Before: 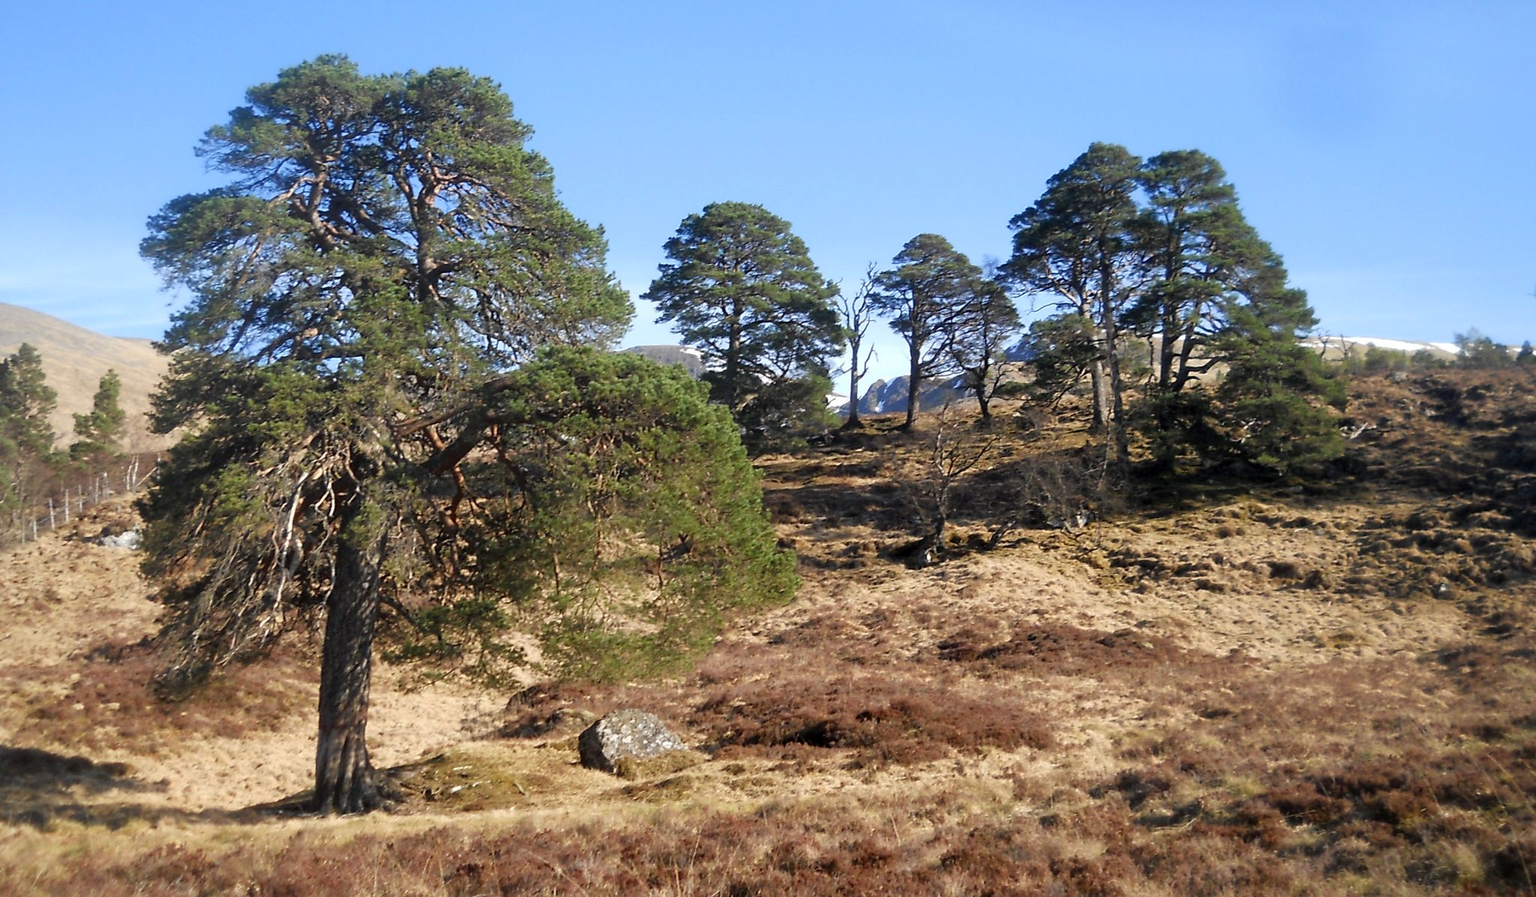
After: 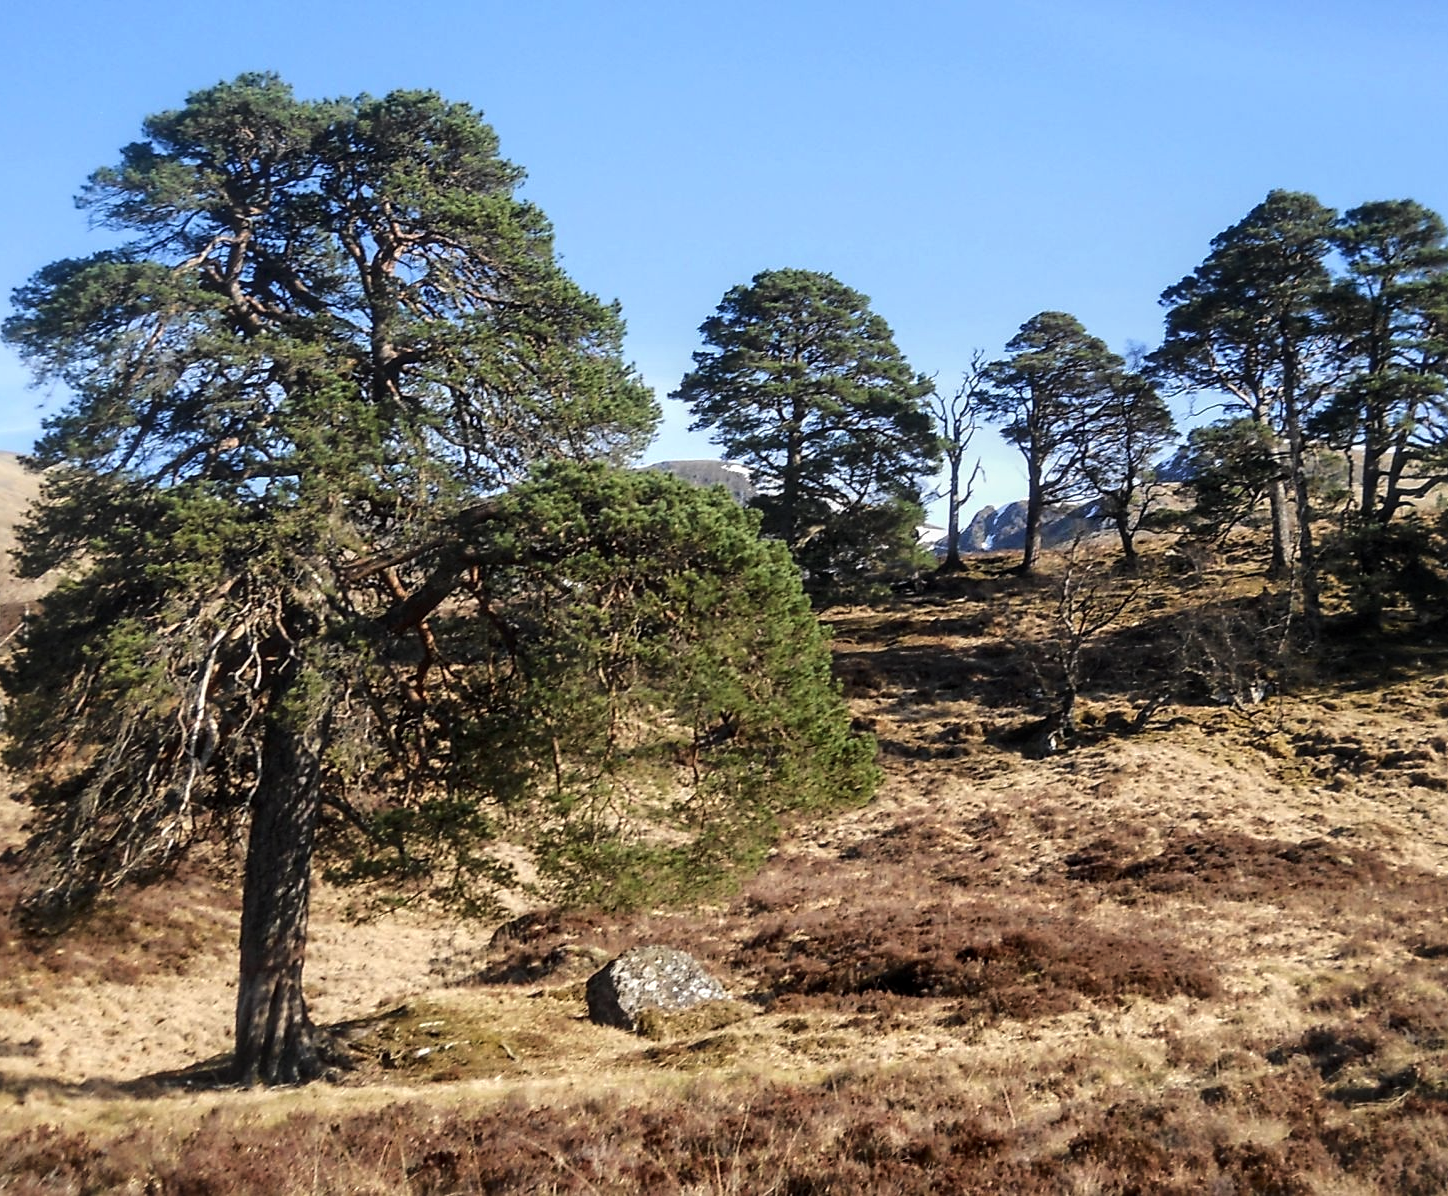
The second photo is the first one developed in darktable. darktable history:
exposure: black level correction -0.003, exposure 0.036 EV, compensate highlight preservation false
sharpen: amount 0.213
local contrast: on, module defaults
base curve: curves: ch0 [(0, 0) (0.073, 0.04) (0.157, 0.139) (0.492, 0.492) (0.758, 0.758) (1, 1)]
crop and rotate: left 9.052%, right 20.233%
